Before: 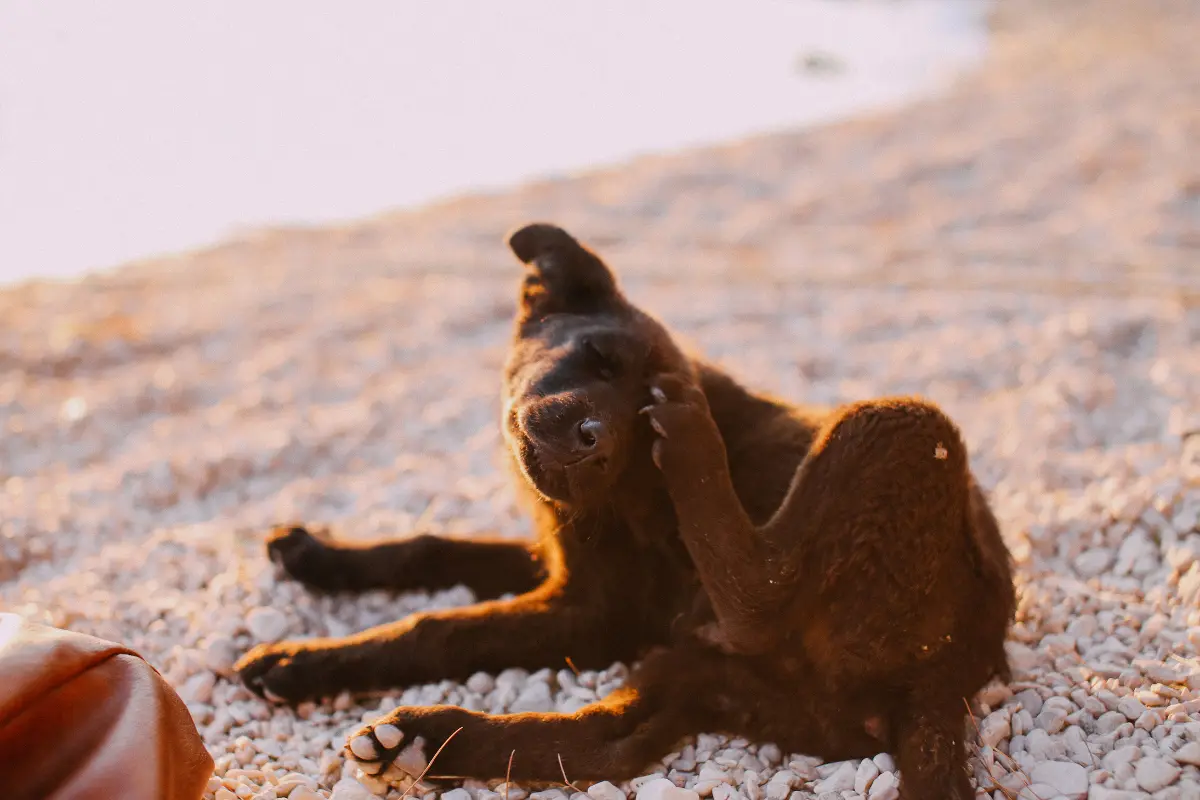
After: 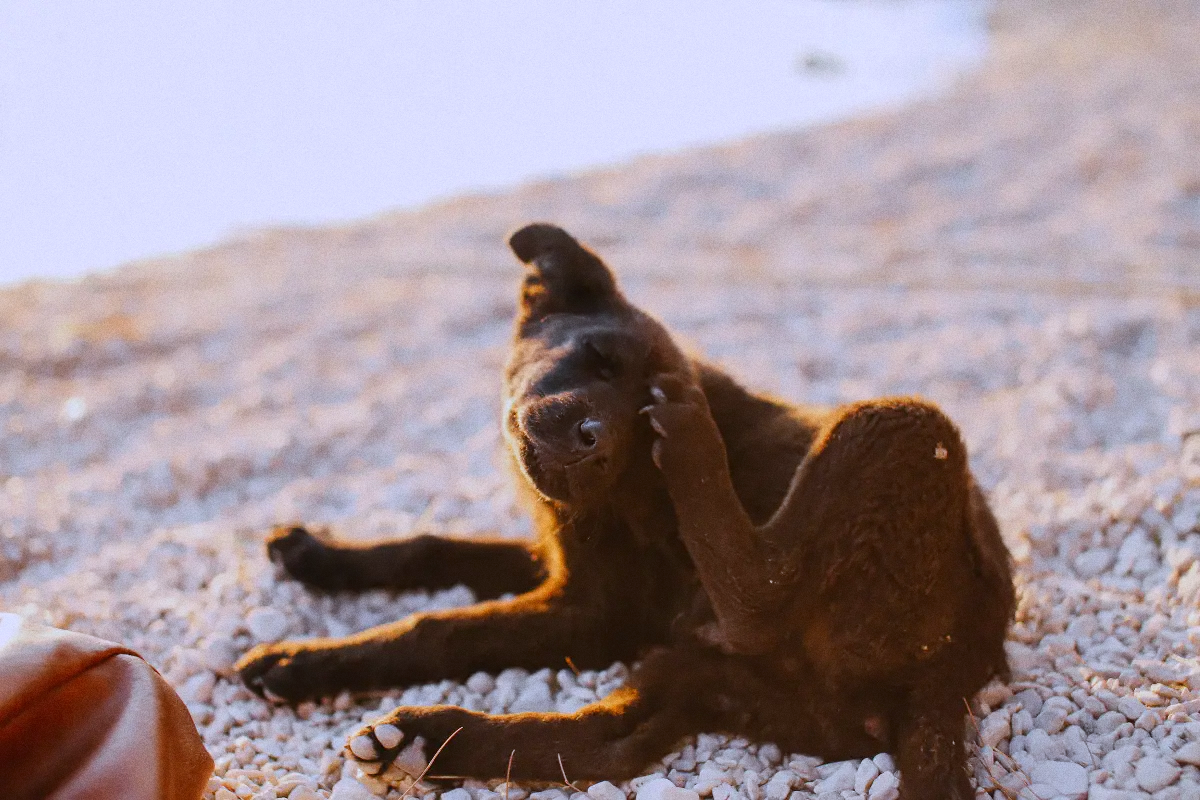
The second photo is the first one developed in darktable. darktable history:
white balance: red 0.931, blue 1.11
grain: on, module defaults
